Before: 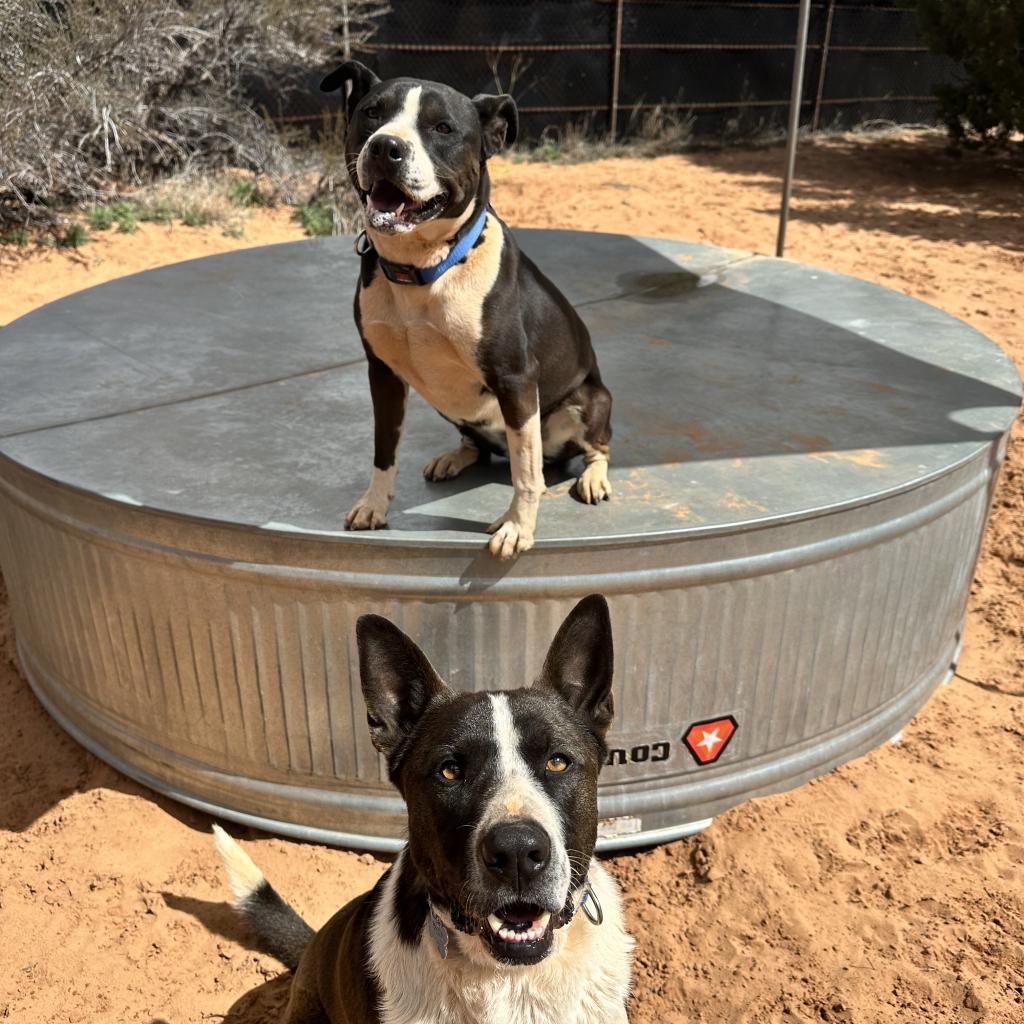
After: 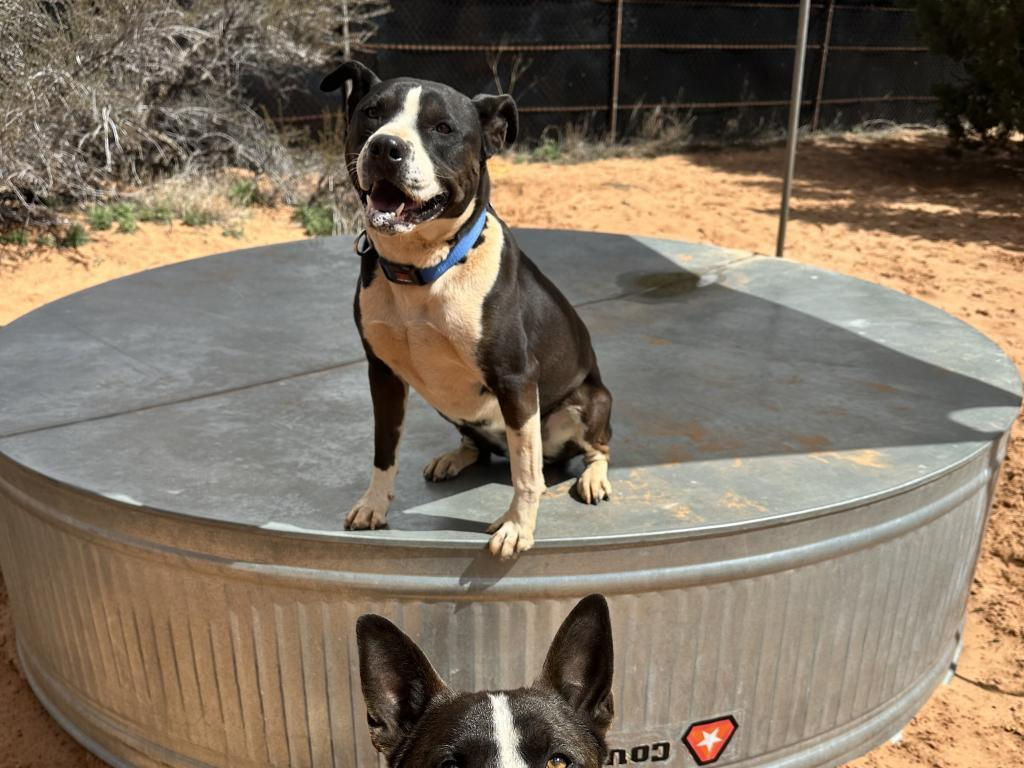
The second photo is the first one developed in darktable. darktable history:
crop: bottom 24.993%
color calibration: gray › normalize channels true, illuminant same as pipeline (D50), adaptation XYZ, x 0.346, y 0.357, temperature 5007.8 K, gamut compression 0.003
